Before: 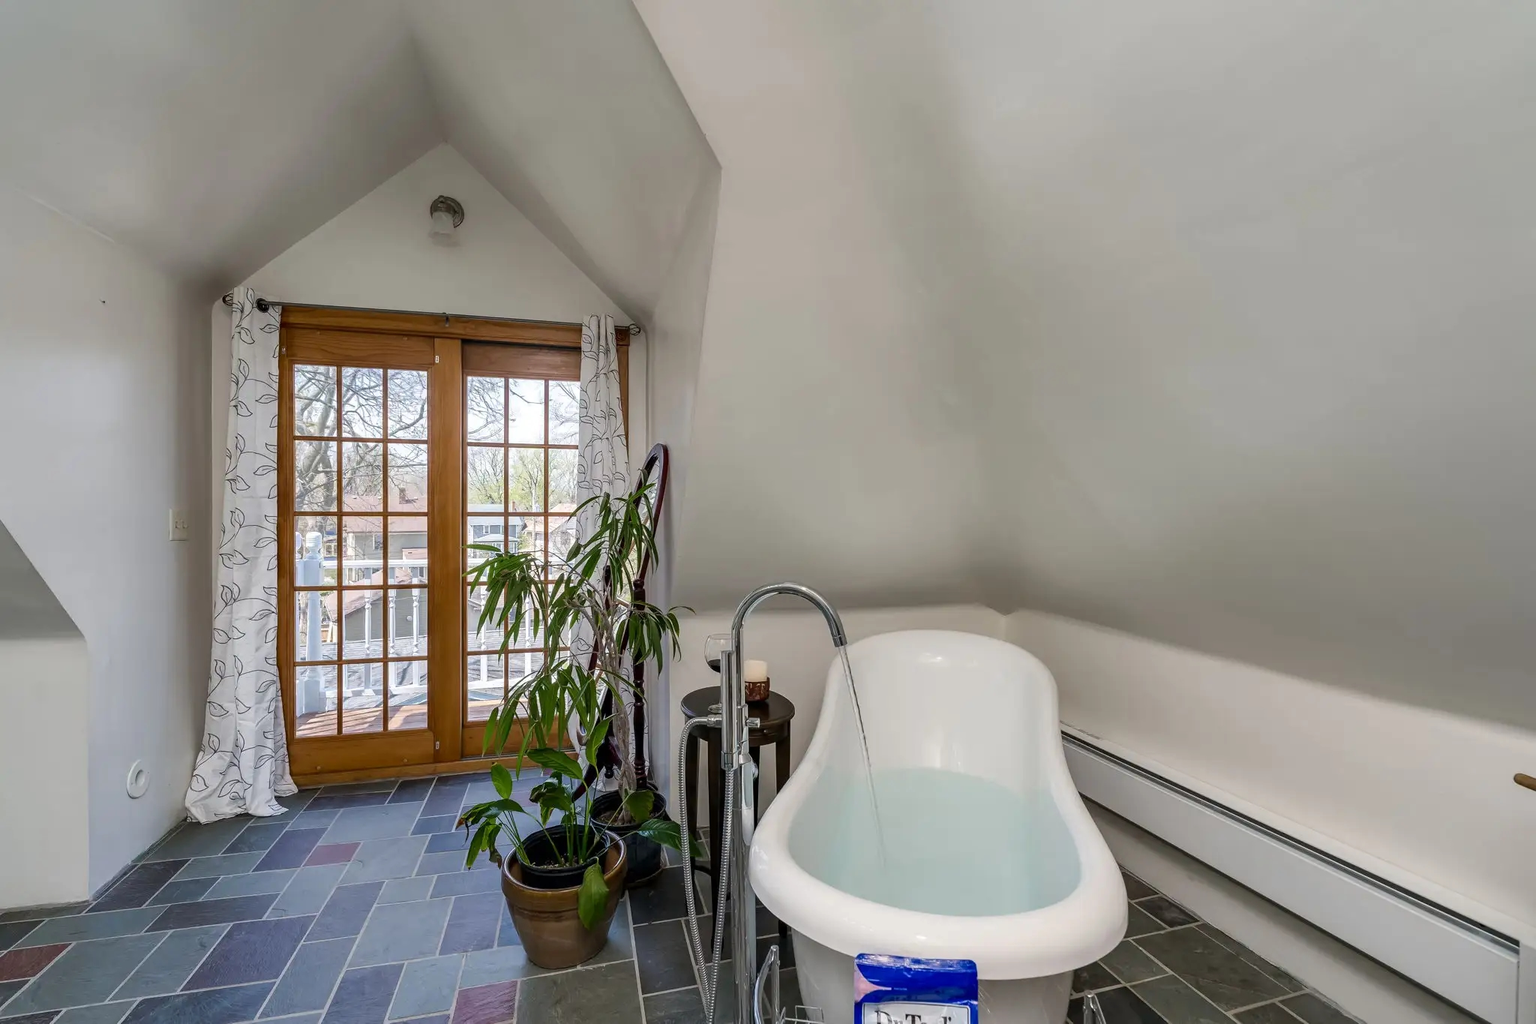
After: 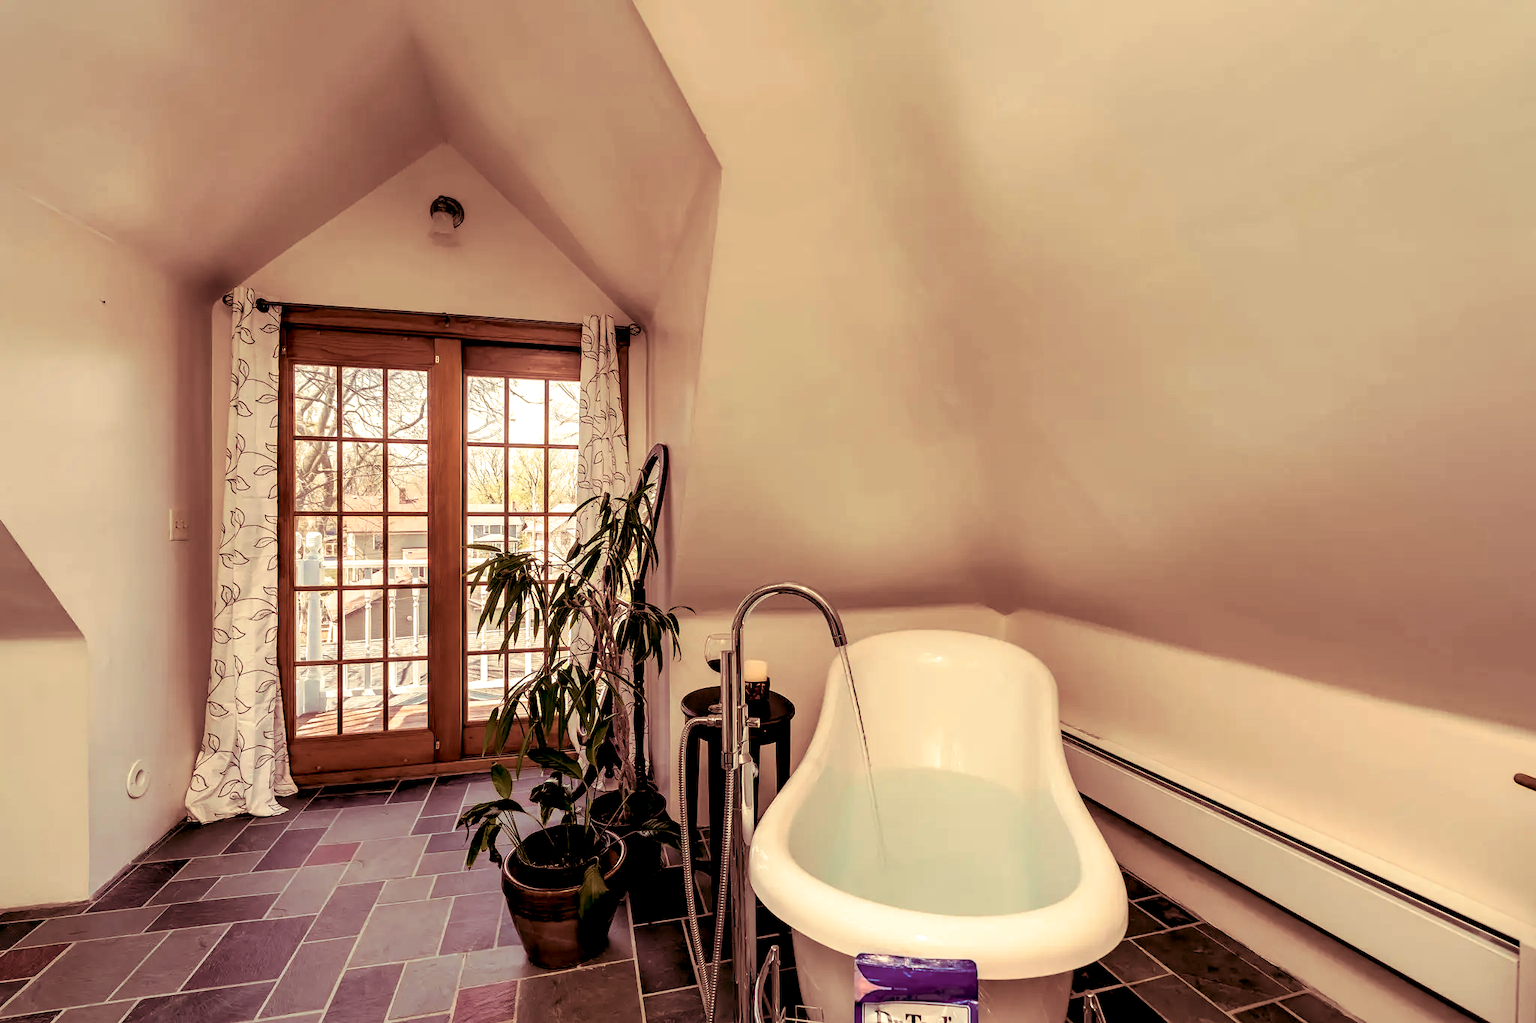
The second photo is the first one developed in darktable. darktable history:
white balance: red 1.138, green 0.996, blue 0.812
exposure: black level correction 0.031, exposure 0.304 EV, compensate highlight preservation false
split-toning: compress 20%
